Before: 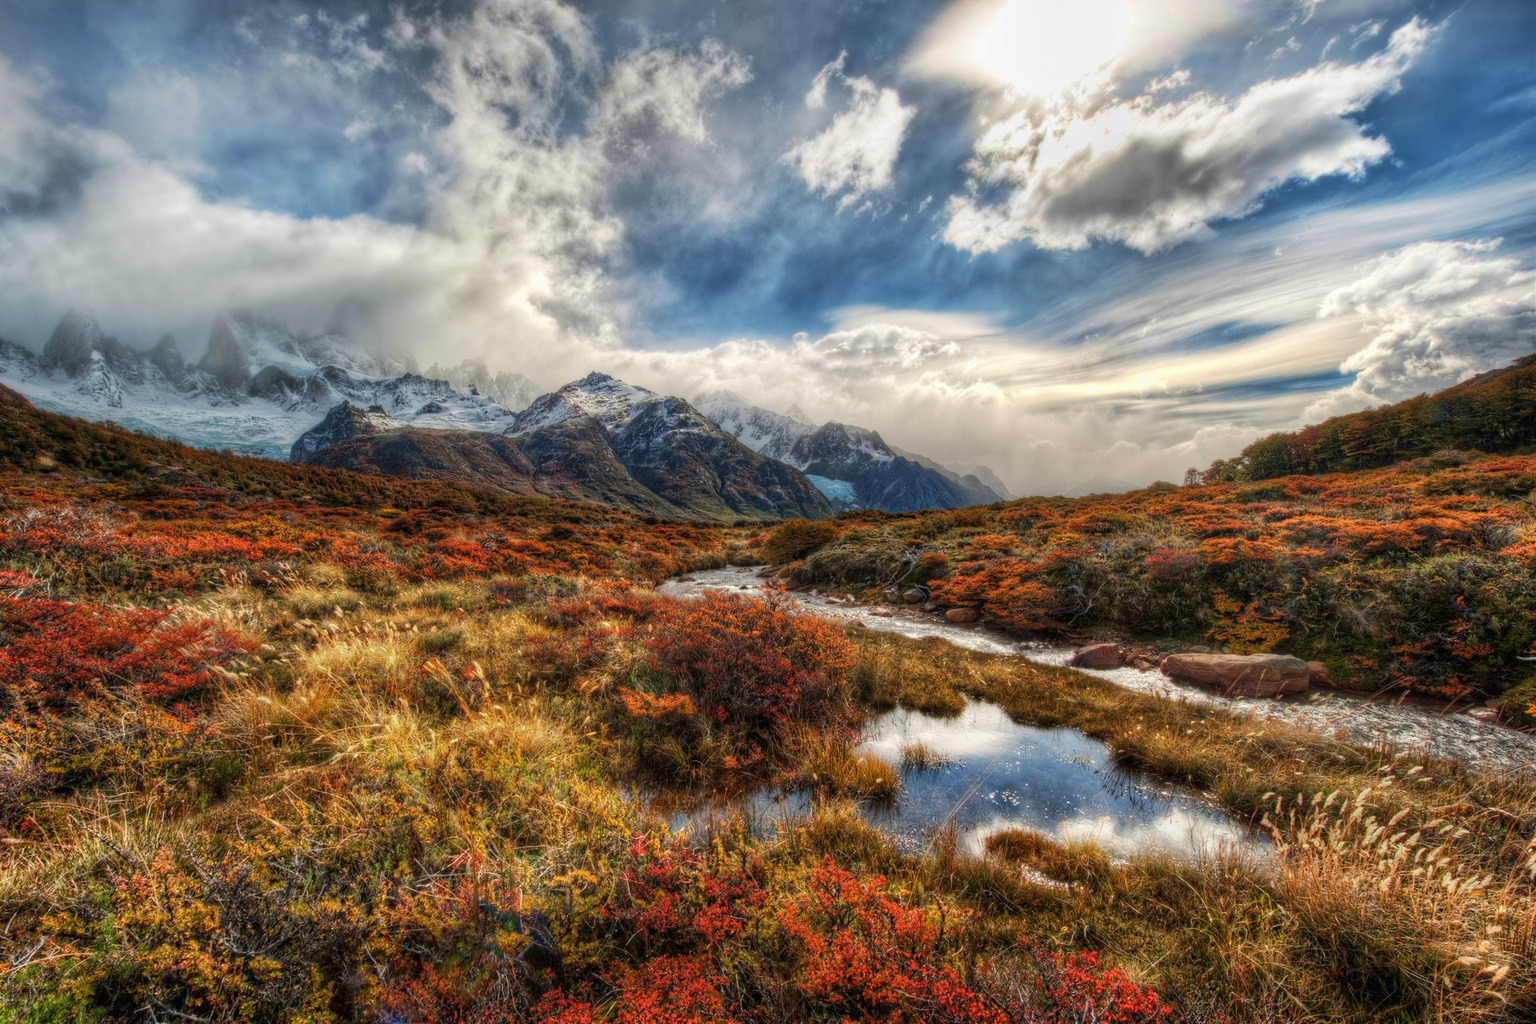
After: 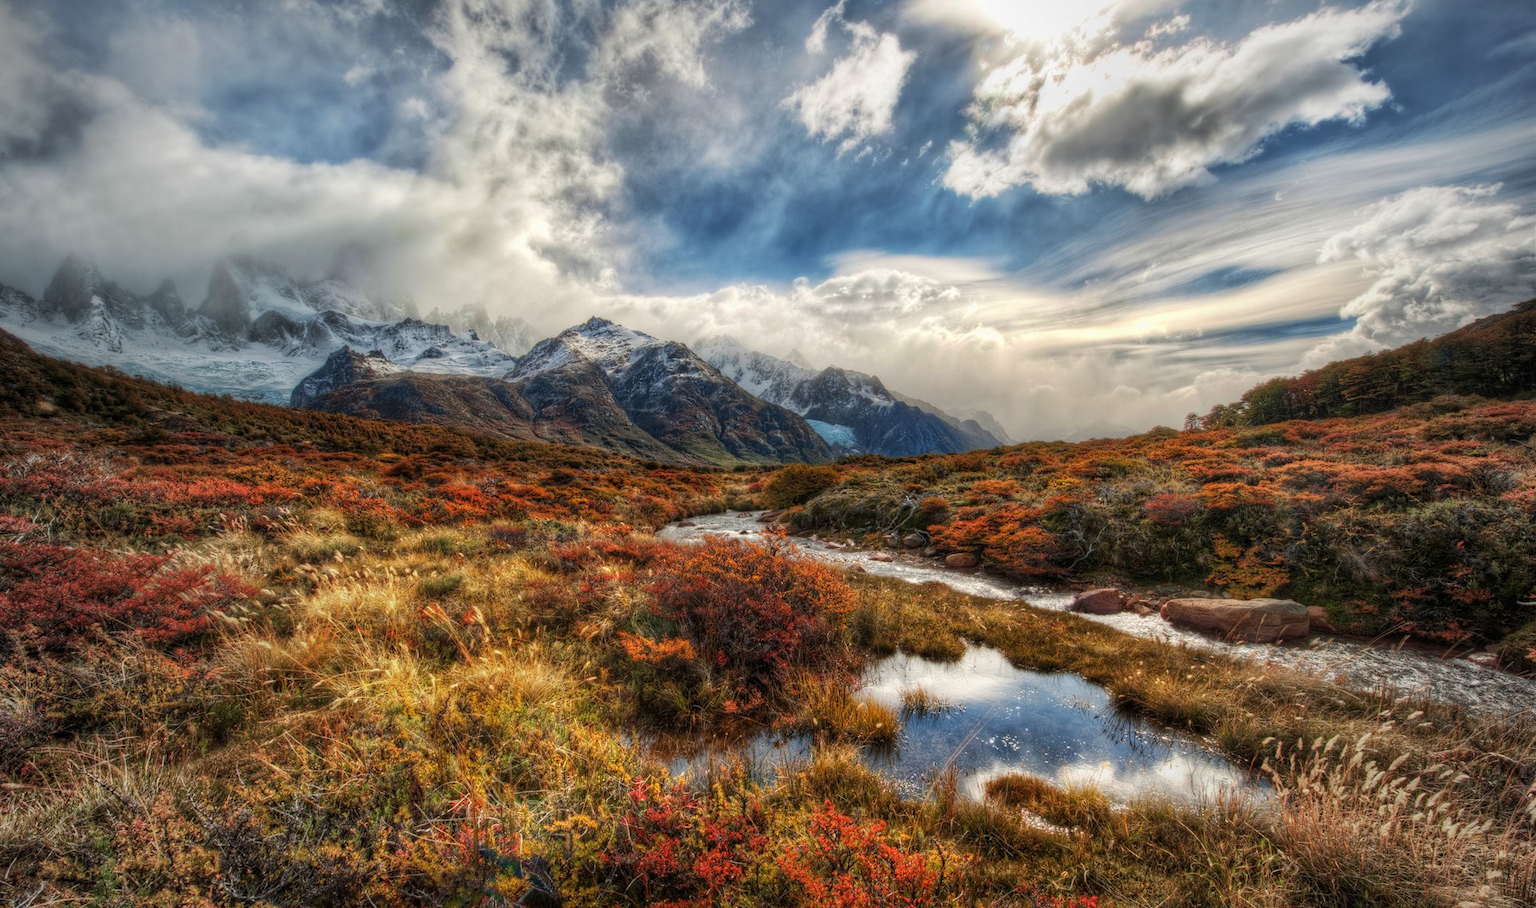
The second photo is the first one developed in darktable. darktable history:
vignetting: fall-off start 72.04%, fall-off radius 107.42%, width/height ratio 0.734, unbound false
crop and rotate: top 5.436%, bottom 5.881%
